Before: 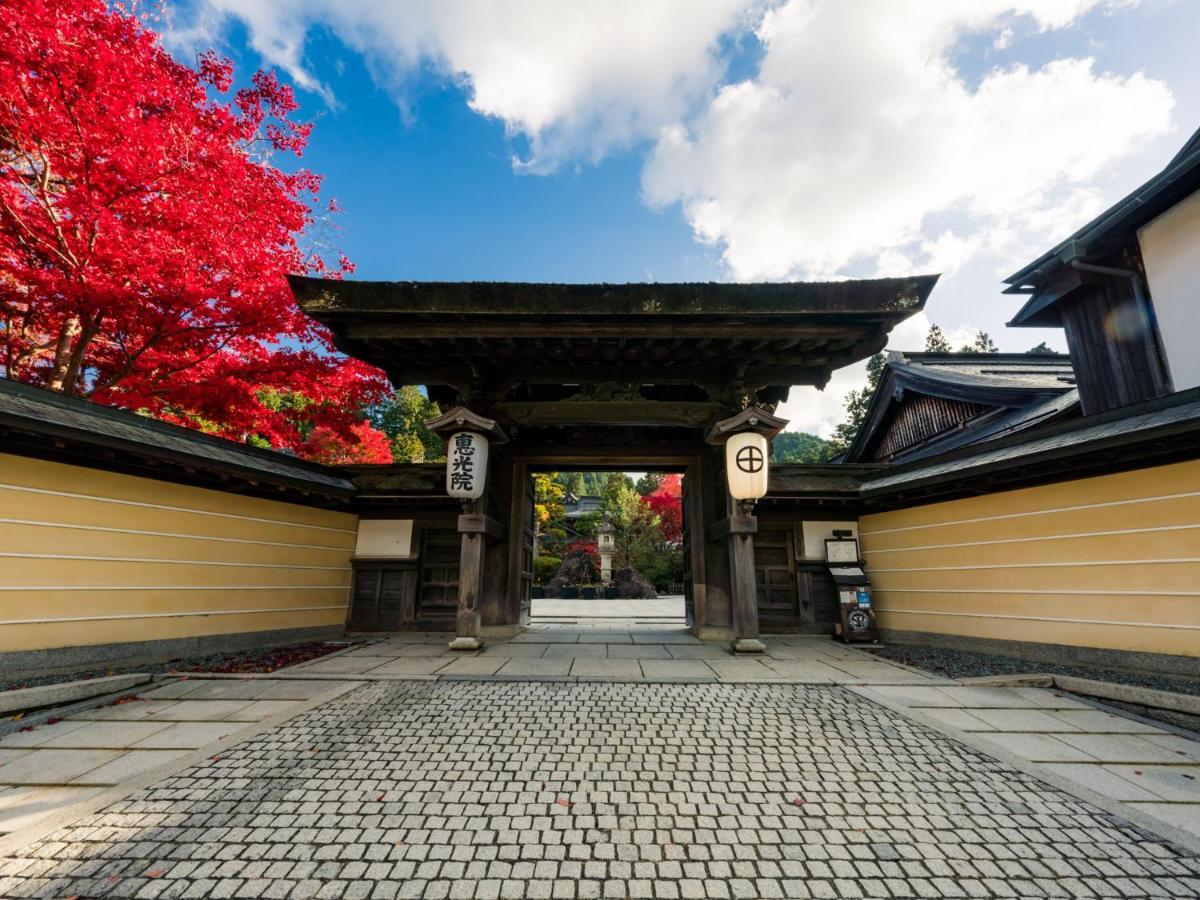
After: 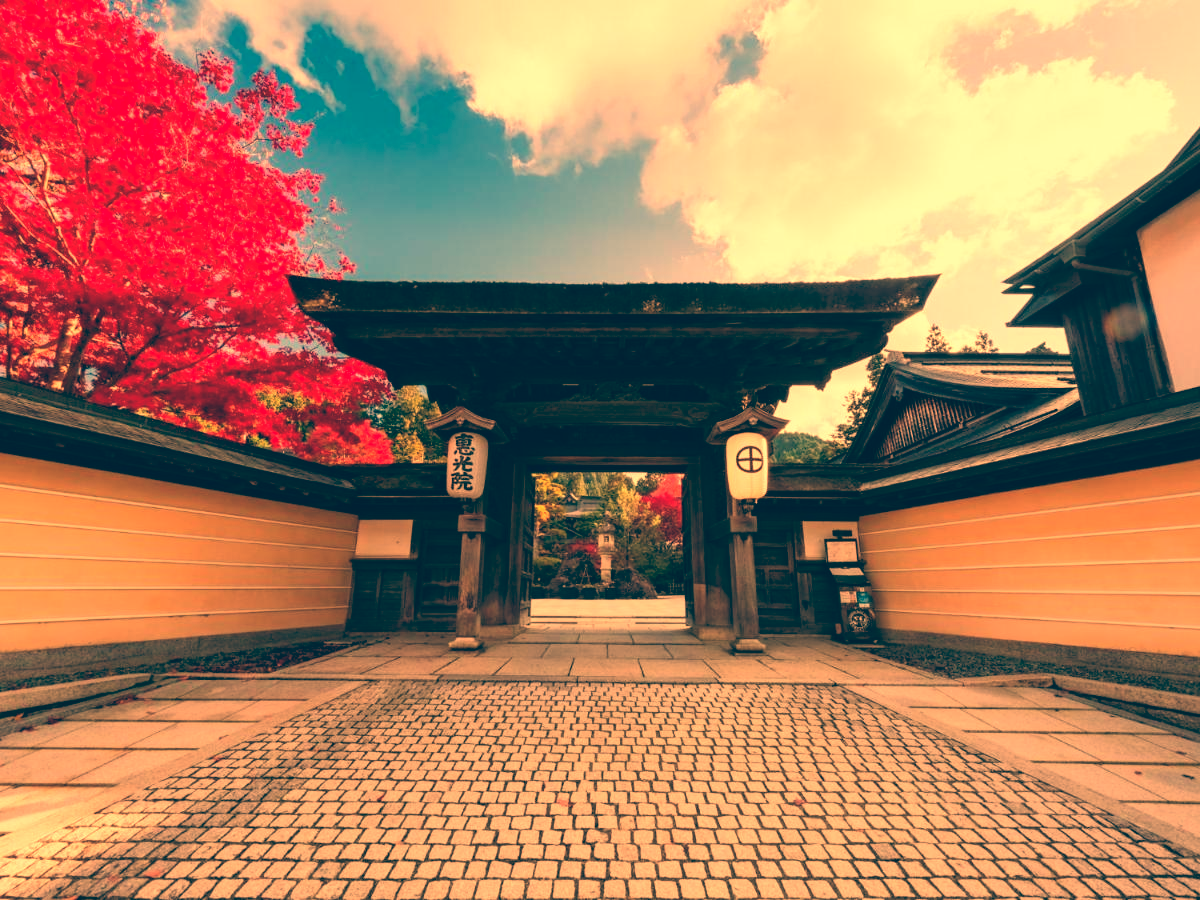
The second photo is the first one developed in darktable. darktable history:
color balance: lift [1.006, 0.985, 1.002, 1.015], gamma [1, 0.953, 1.008, 1.047], gain [1.076, 1.13, 1.004, 0.87]
white balance: red 1.467, blue 0.684
